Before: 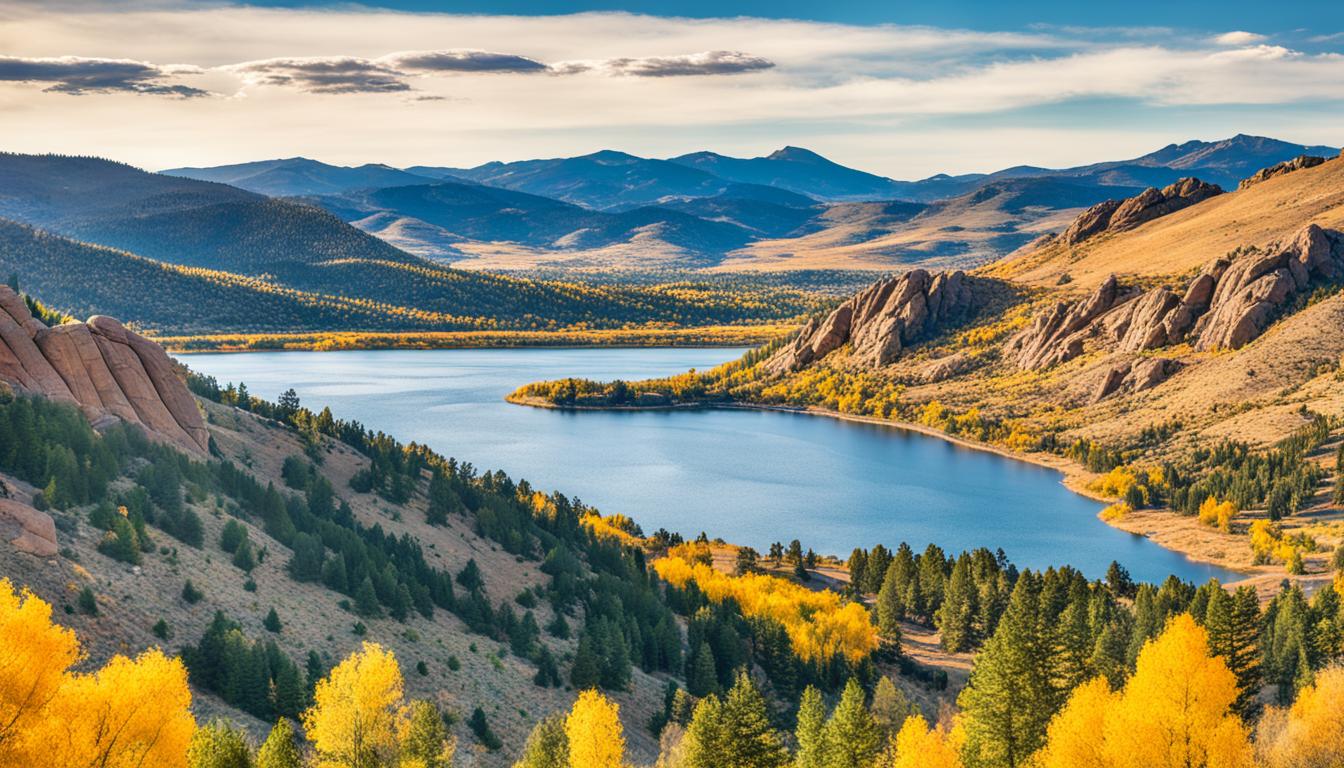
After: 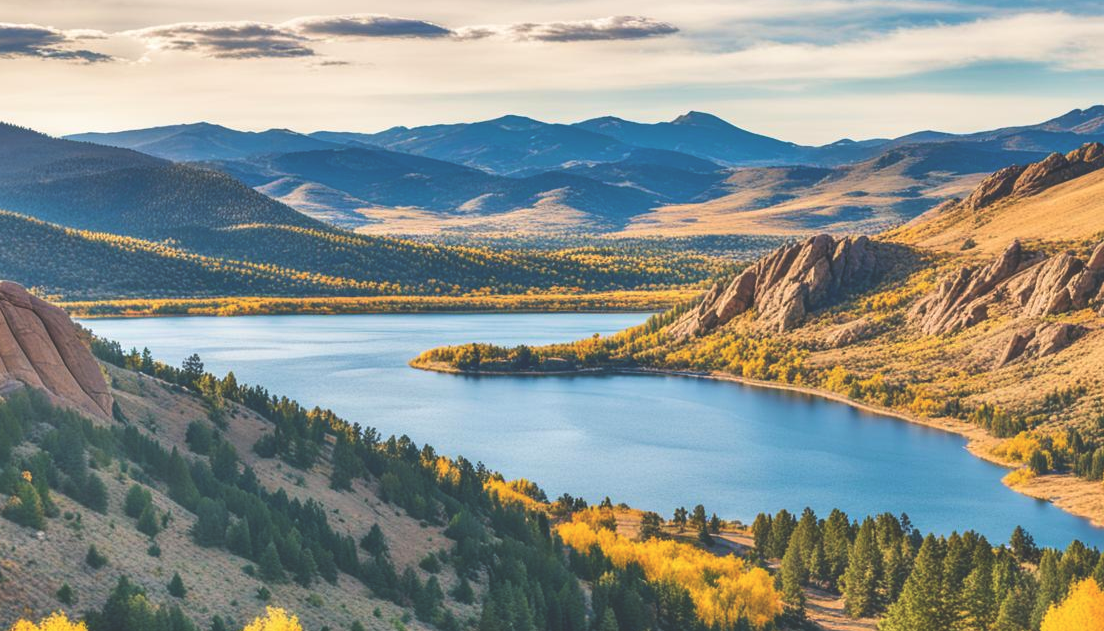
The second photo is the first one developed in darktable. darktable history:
crop and rotate: left 7.196%, top 4.574%, right 10.605%, bottom 13.178%
velvia: strength 15%
exposure: black level correction -0.03, compensate highlight preservation false
